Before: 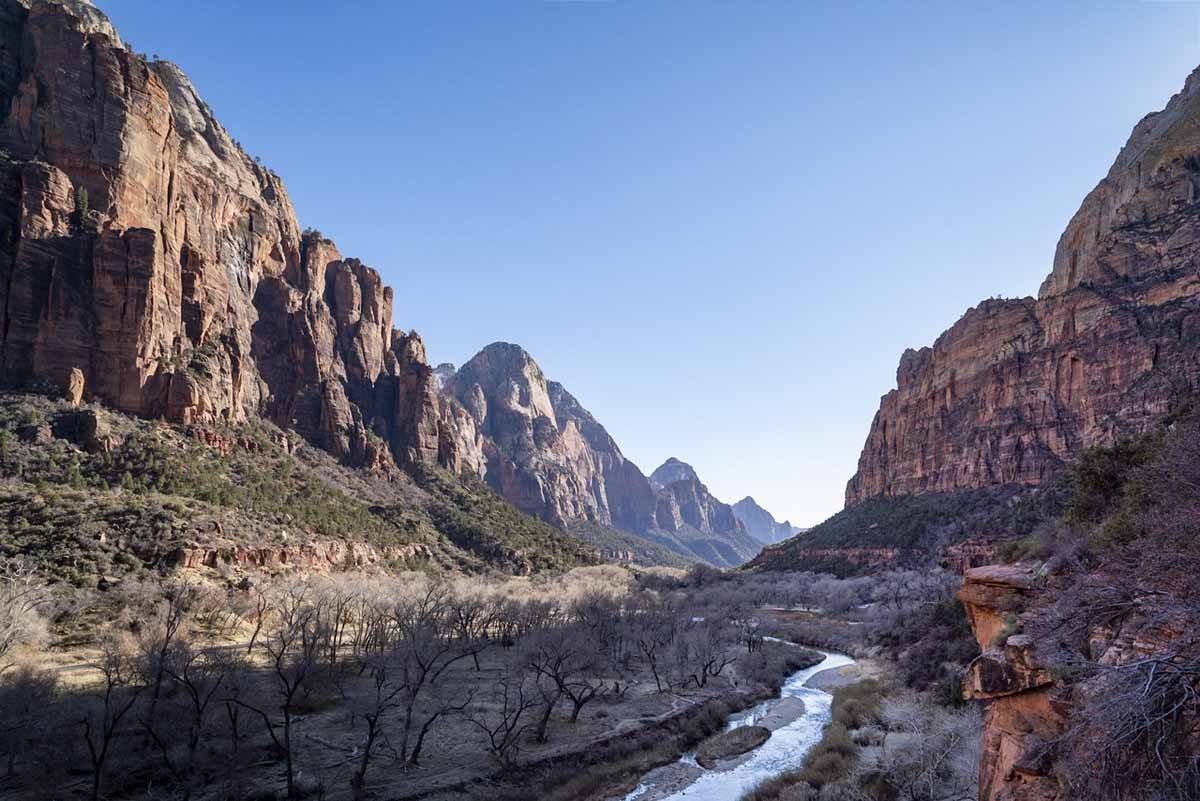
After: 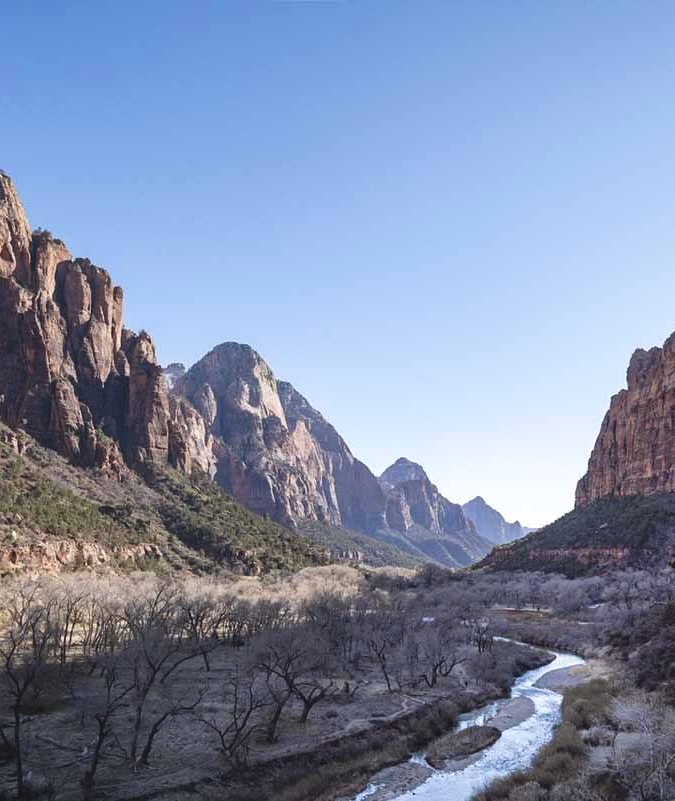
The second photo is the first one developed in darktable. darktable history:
crop and rotate: left 22.516%, right 21.234%
exposure: black level correction -0.008, exposure 0.067 EV, compensate highlight preservation false
